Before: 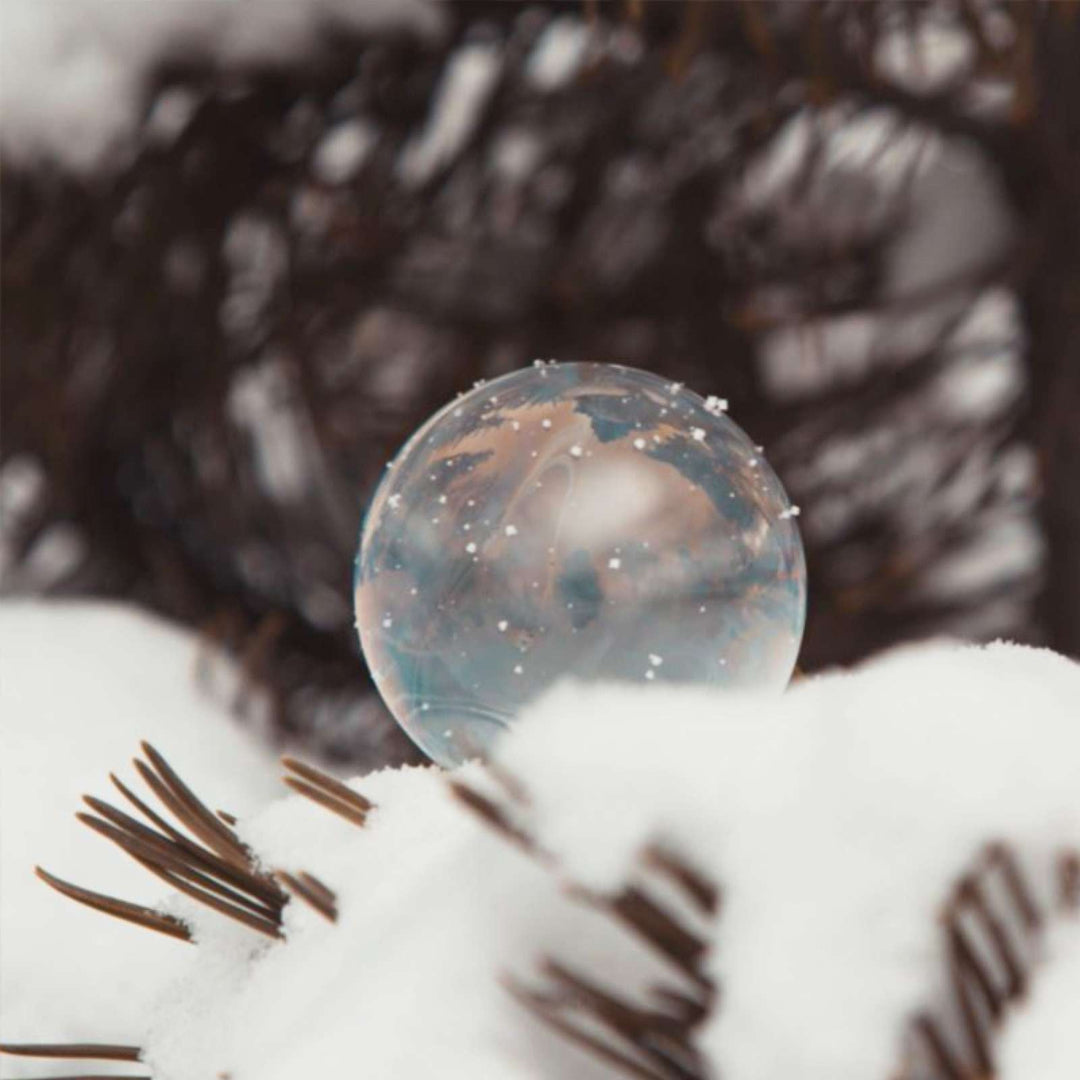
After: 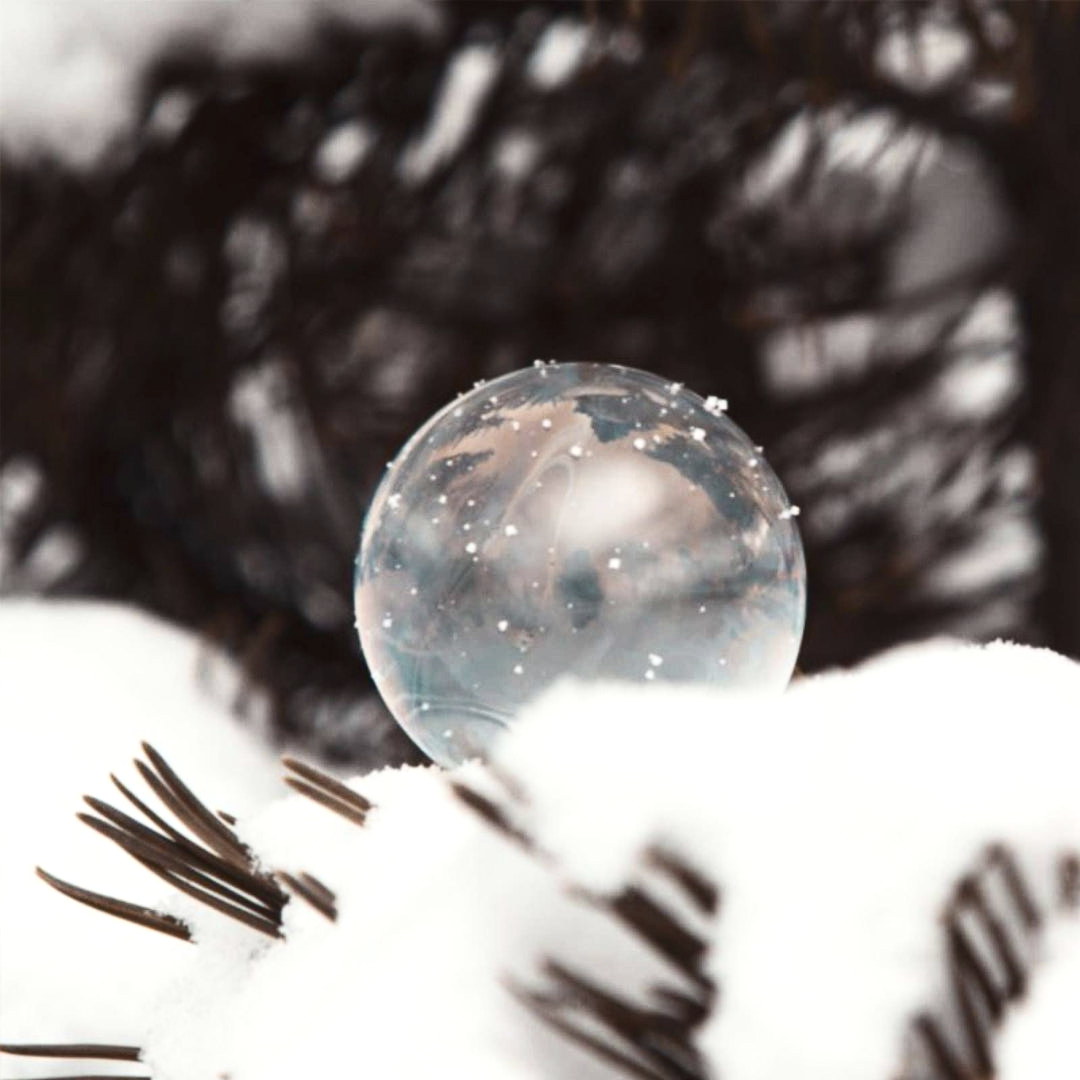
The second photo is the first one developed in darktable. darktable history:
levels: levels [0, 0.474, 0.947]
contrast brightness saturation: contrast 0.246, saturation -0.308
